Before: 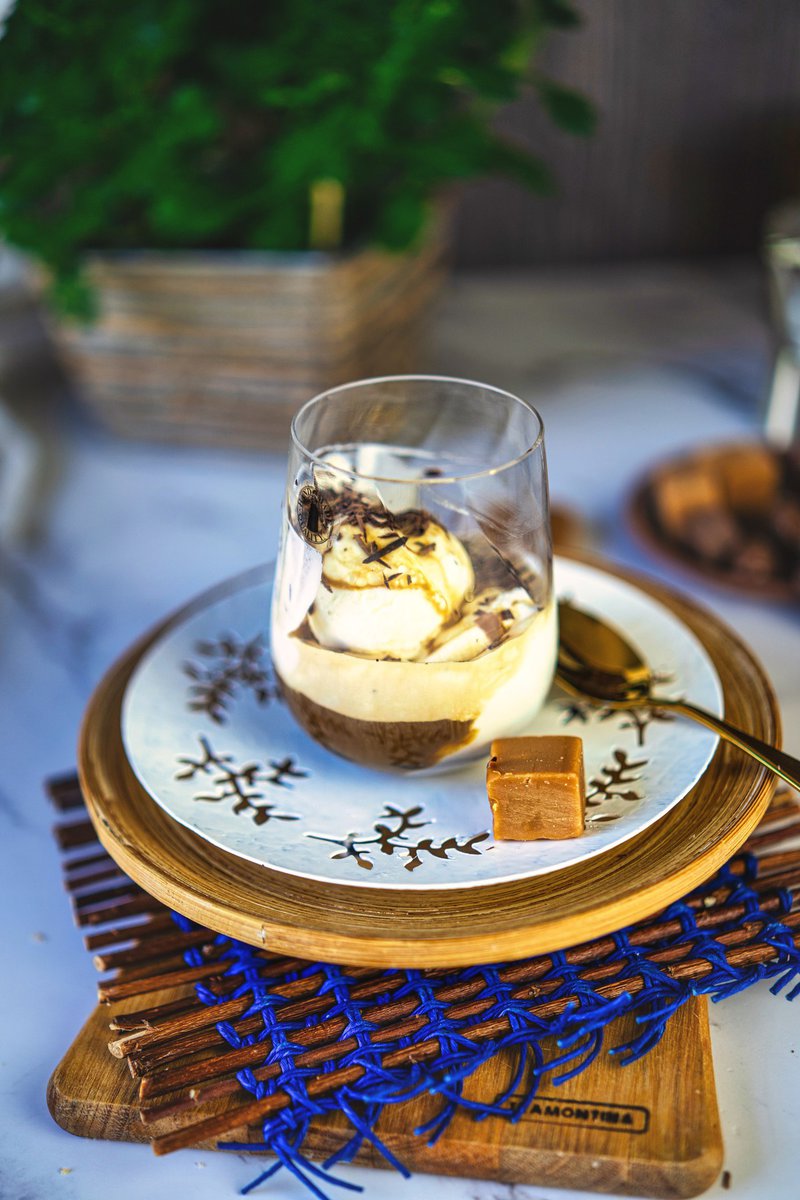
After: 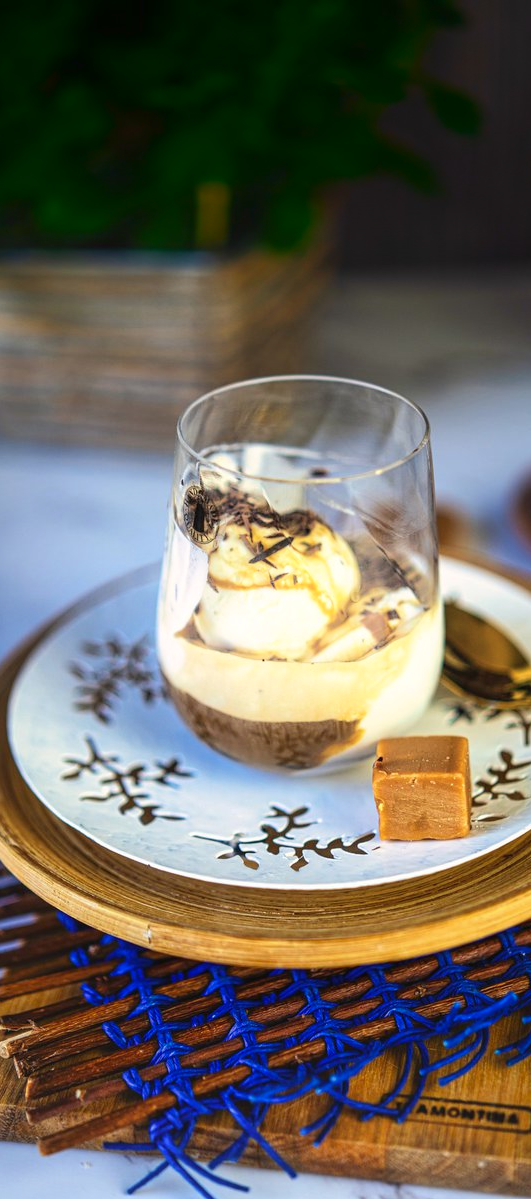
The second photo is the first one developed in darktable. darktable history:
crop and rotate: left 14.323%, right 19.284%
shadows and highlights: shadows -89.97, highlights 88.2, soften with gaussian
